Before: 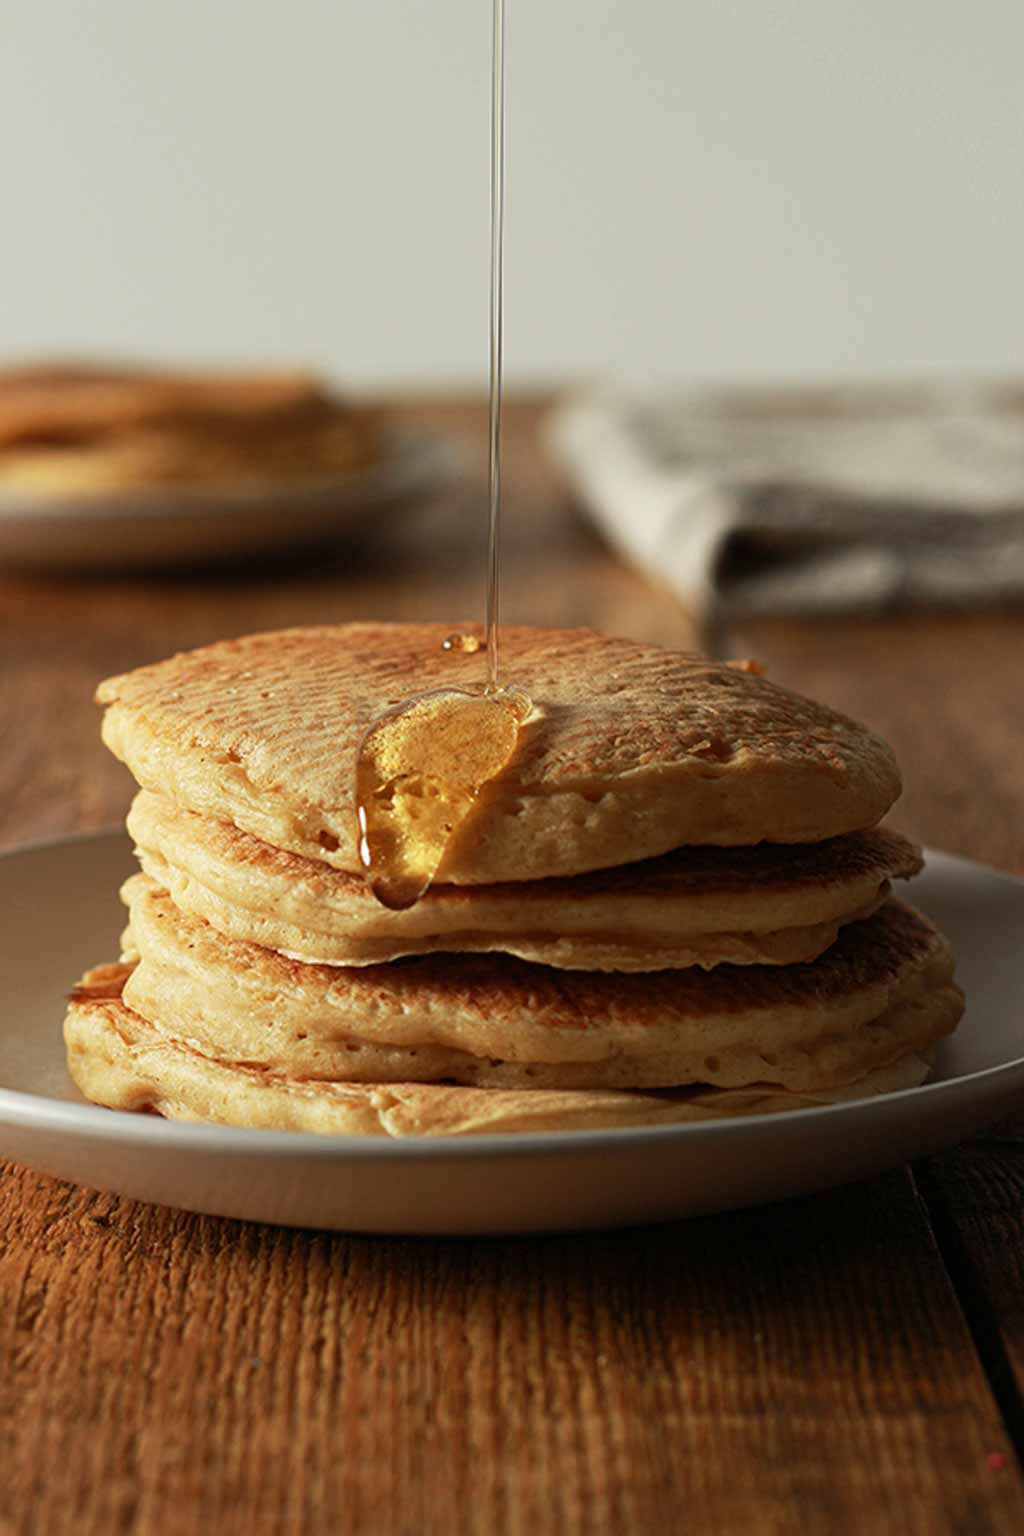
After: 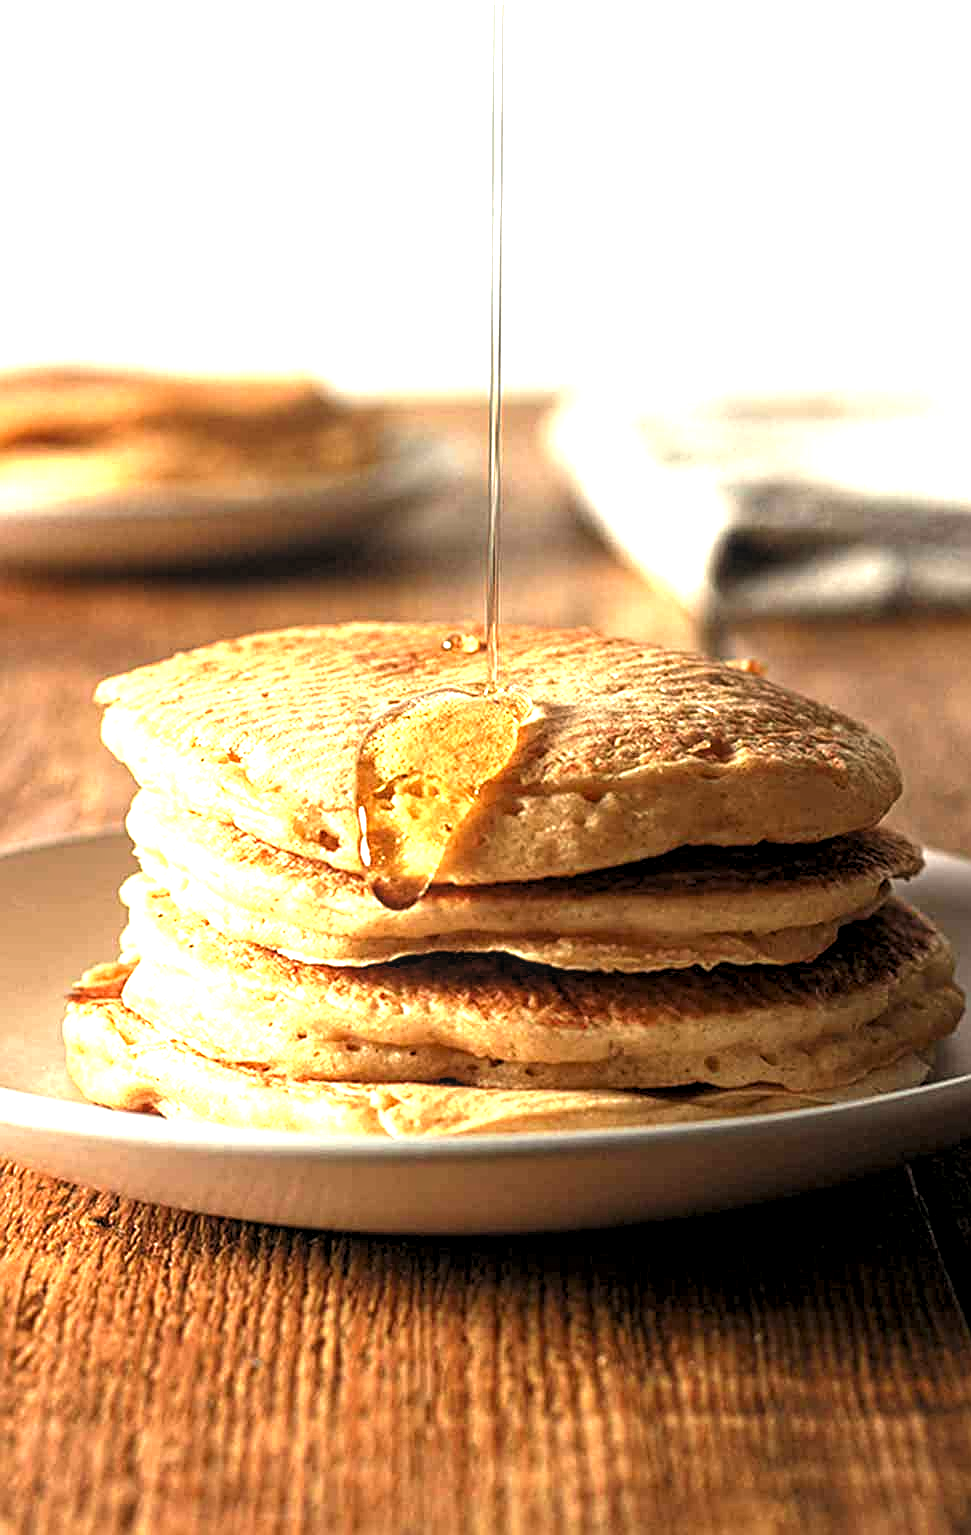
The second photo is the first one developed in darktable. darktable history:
crop and rotate: right 5.167%
exposure: black level correction 0, exposure 1.379 EV, compensate exposure bias true, compensate highlight preservation false
levels: levels [0.055, 0.477, 0.9]
local contrast: on, module defaults
sharpen: on, module defaults
white balance: emerald 1
